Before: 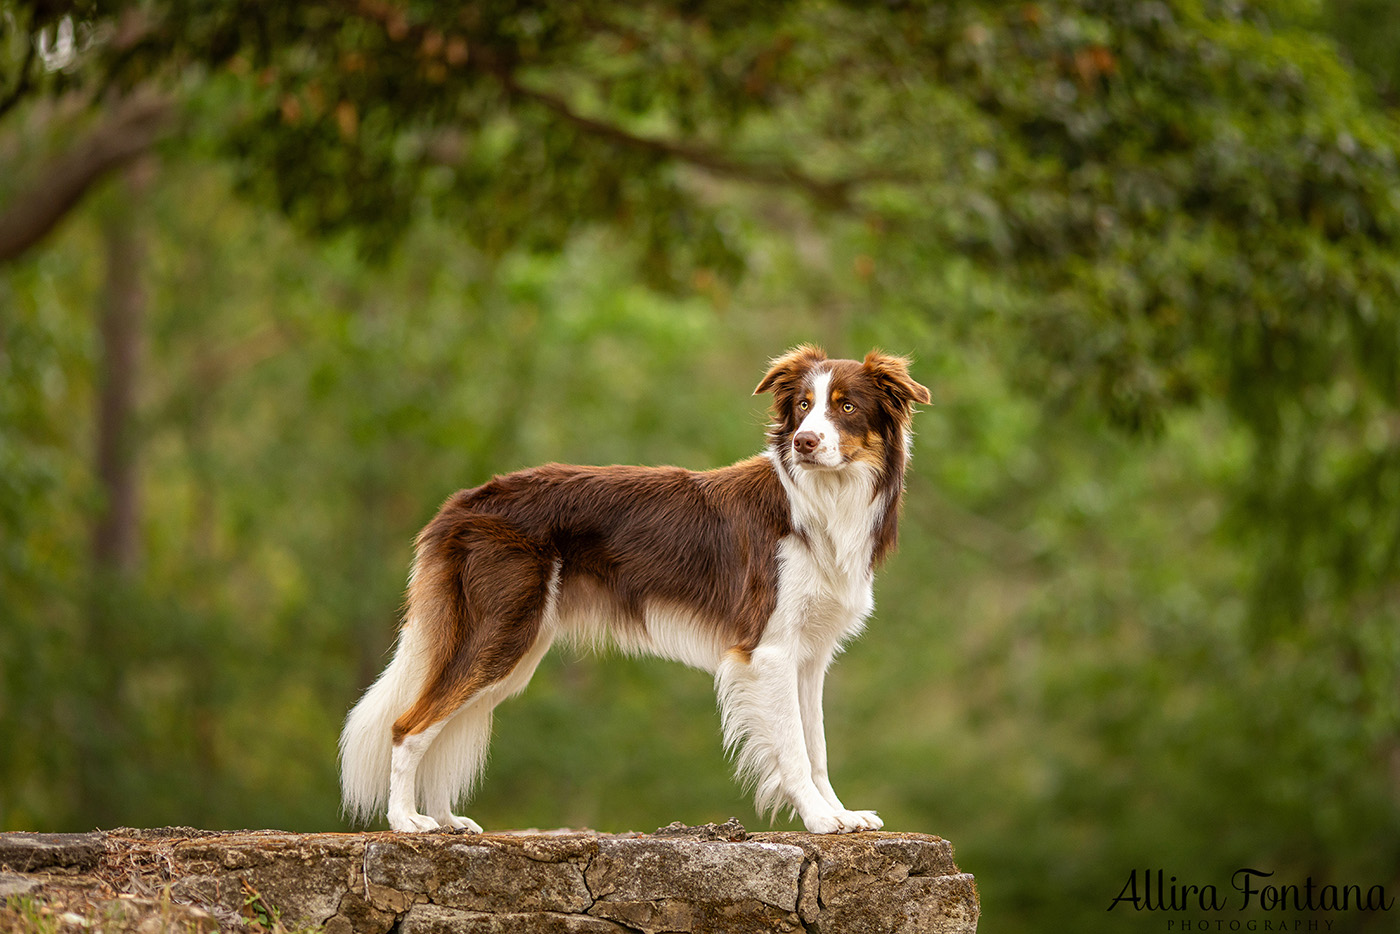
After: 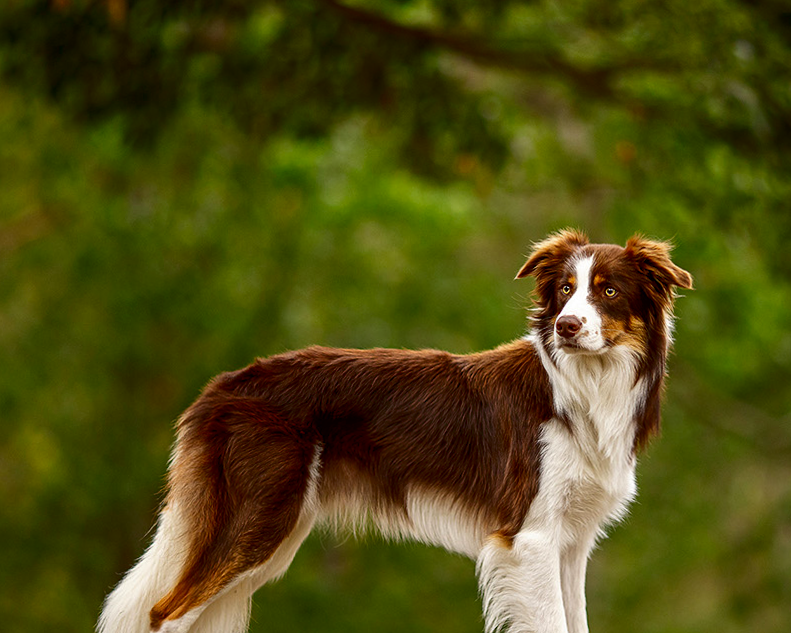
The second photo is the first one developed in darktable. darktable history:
crop: left 16.202%, top 11.208%, right 26.045%, bottom 20.557%
rotate and perspective: rotation 0.226°, lens shift (vertical) -0.042, crop left 0.023, crop right 0.982, crop top 0.006, crop bottom 0.994
contrast brightness saturation: contrast 0.1, brightness -0.26, saturation 0.14
